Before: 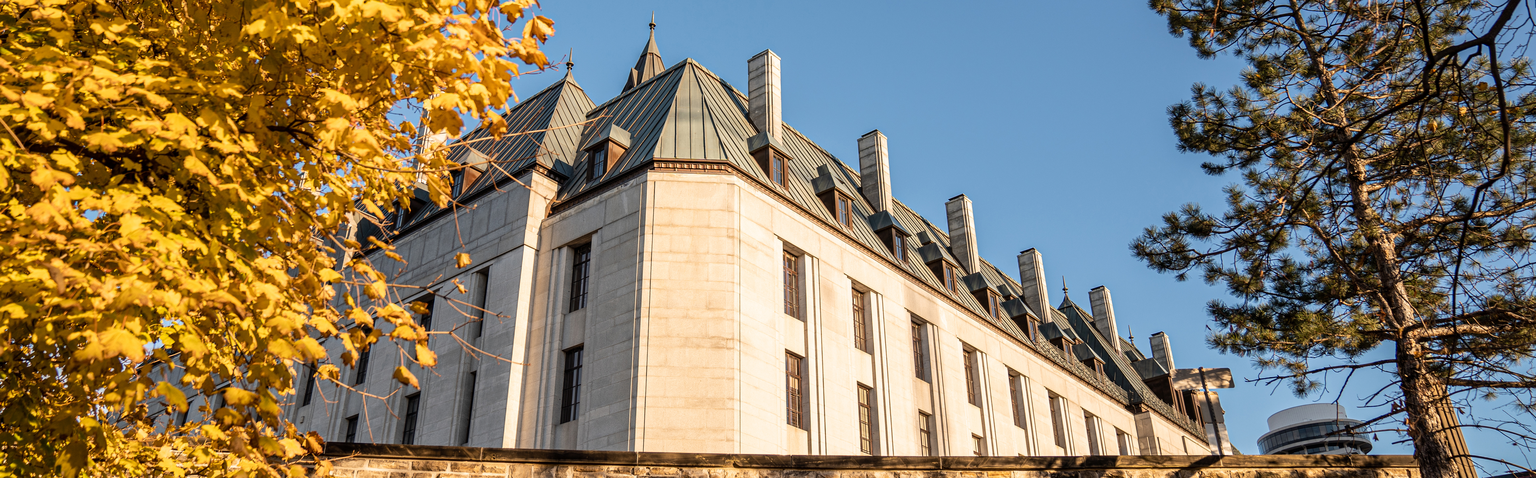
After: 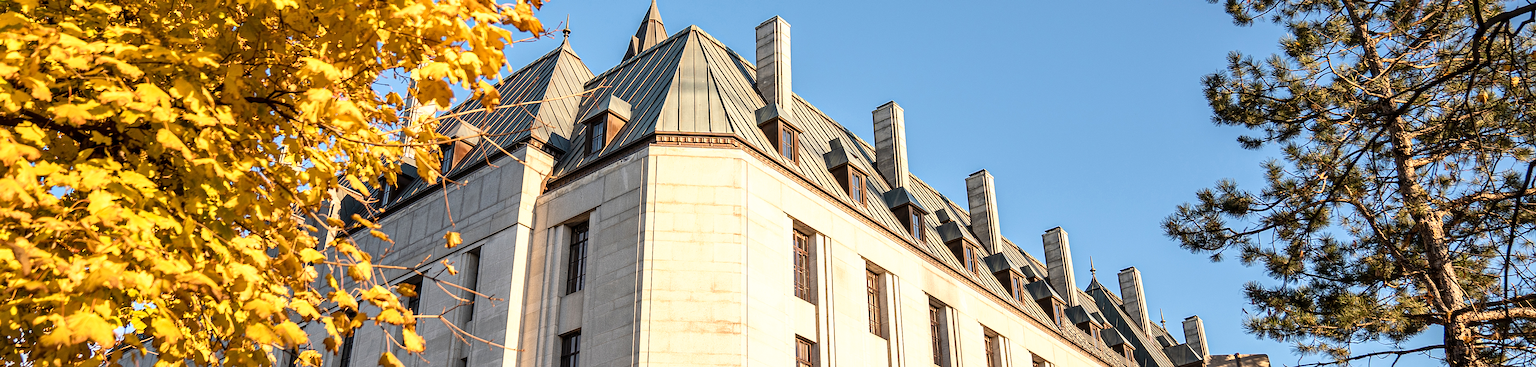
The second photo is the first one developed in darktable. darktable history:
exposure: exposure 0.454 EV, compensate exposure bias true, compensate highlight preservation false
sharpen: on, module defaults
crop: left 2.413%, top 7.316%, right 3.449%, bottom 20.138%
shadows and highlights: radius 127.59, shadows 30.48, highlights -30.68, low approximation 0.01, soften with gaussian
